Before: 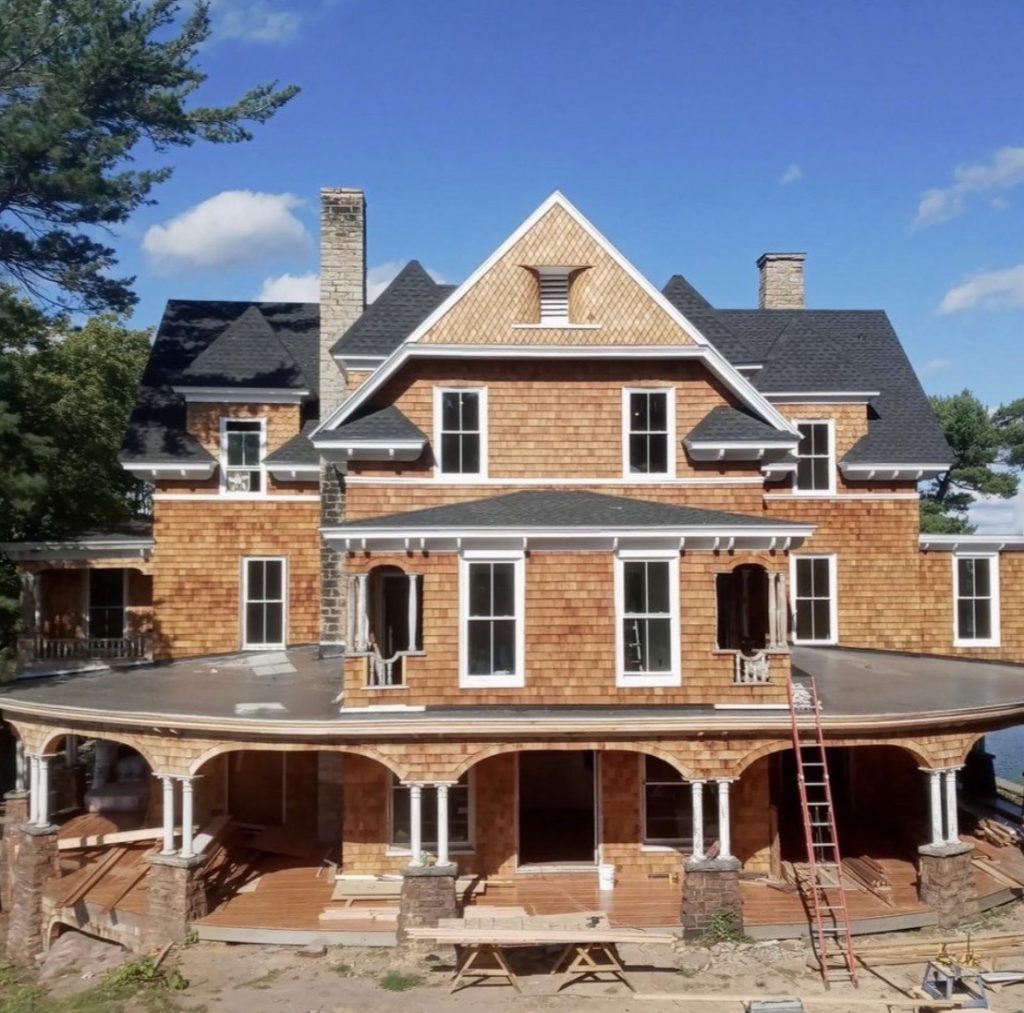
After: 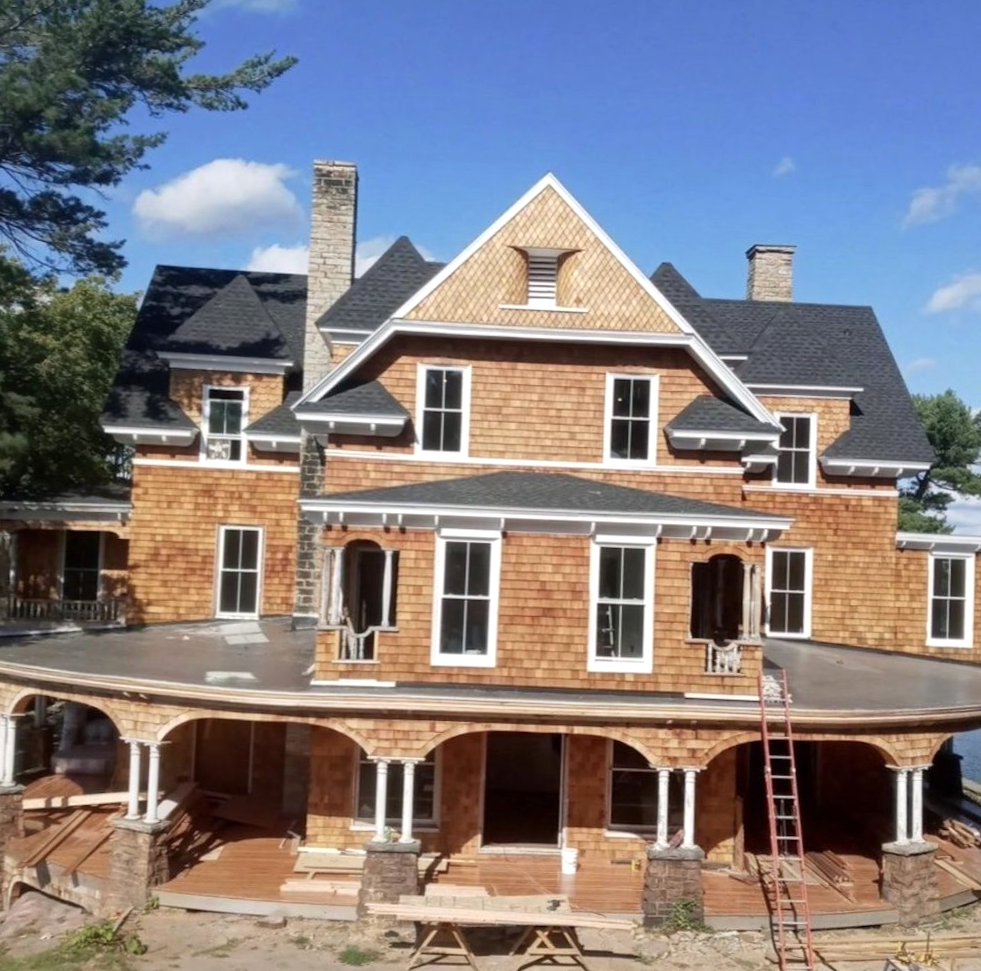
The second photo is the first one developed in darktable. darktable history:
crop and rotate: angle -2.5°
exposure: exposure 0.203 EV, compensate highlight preservation false
